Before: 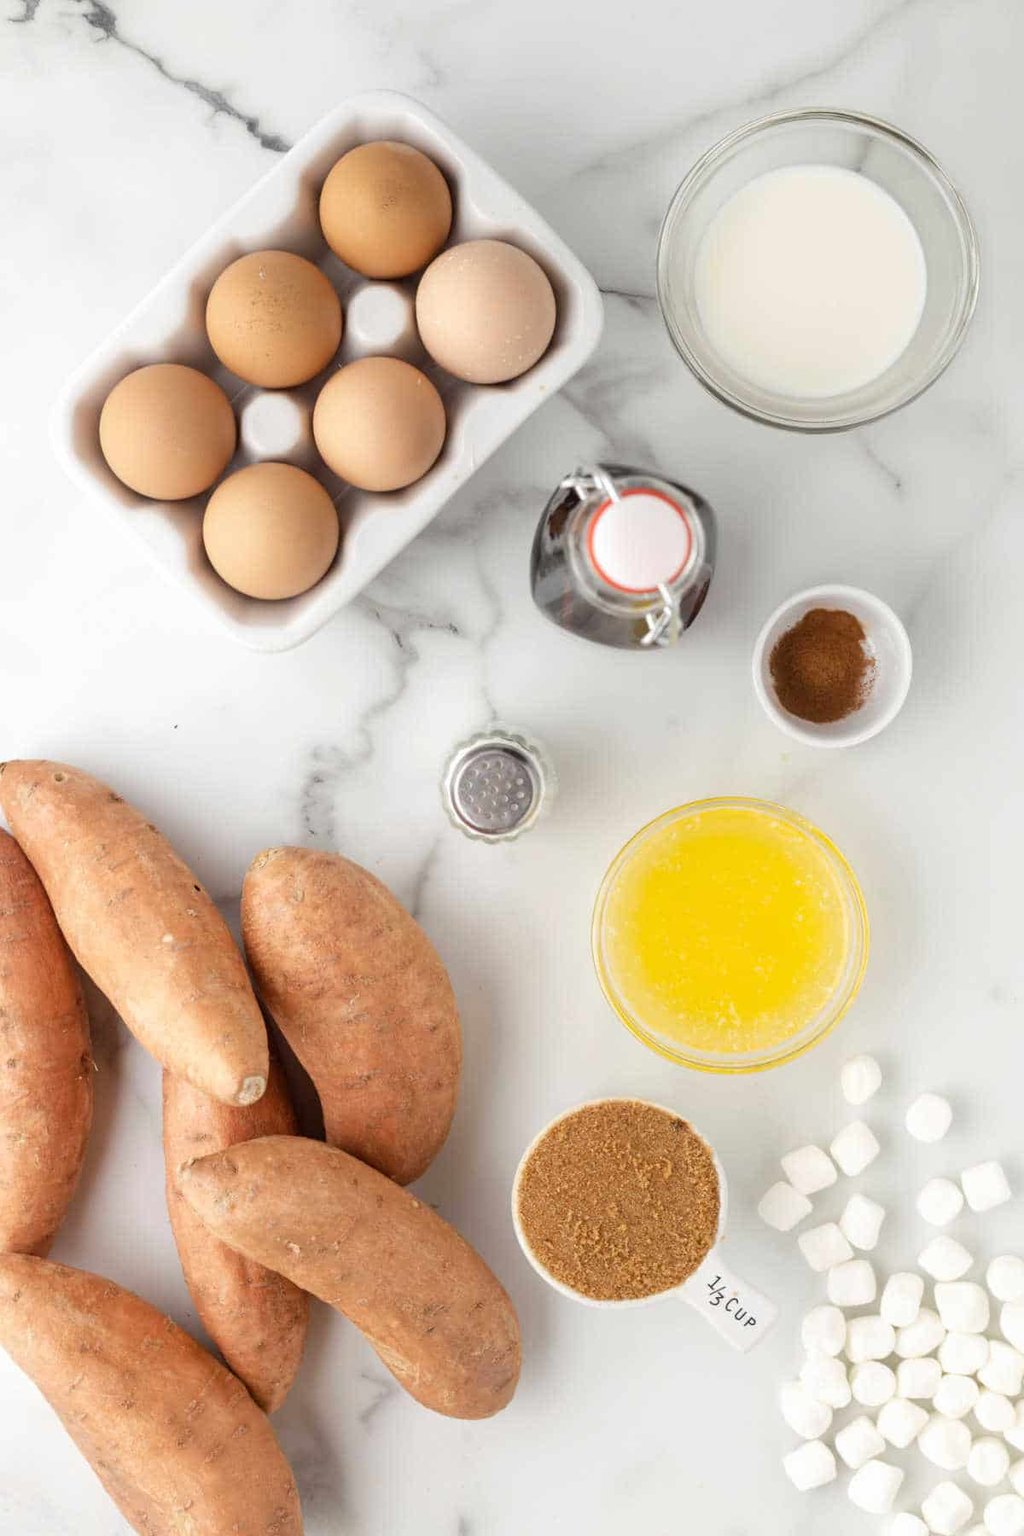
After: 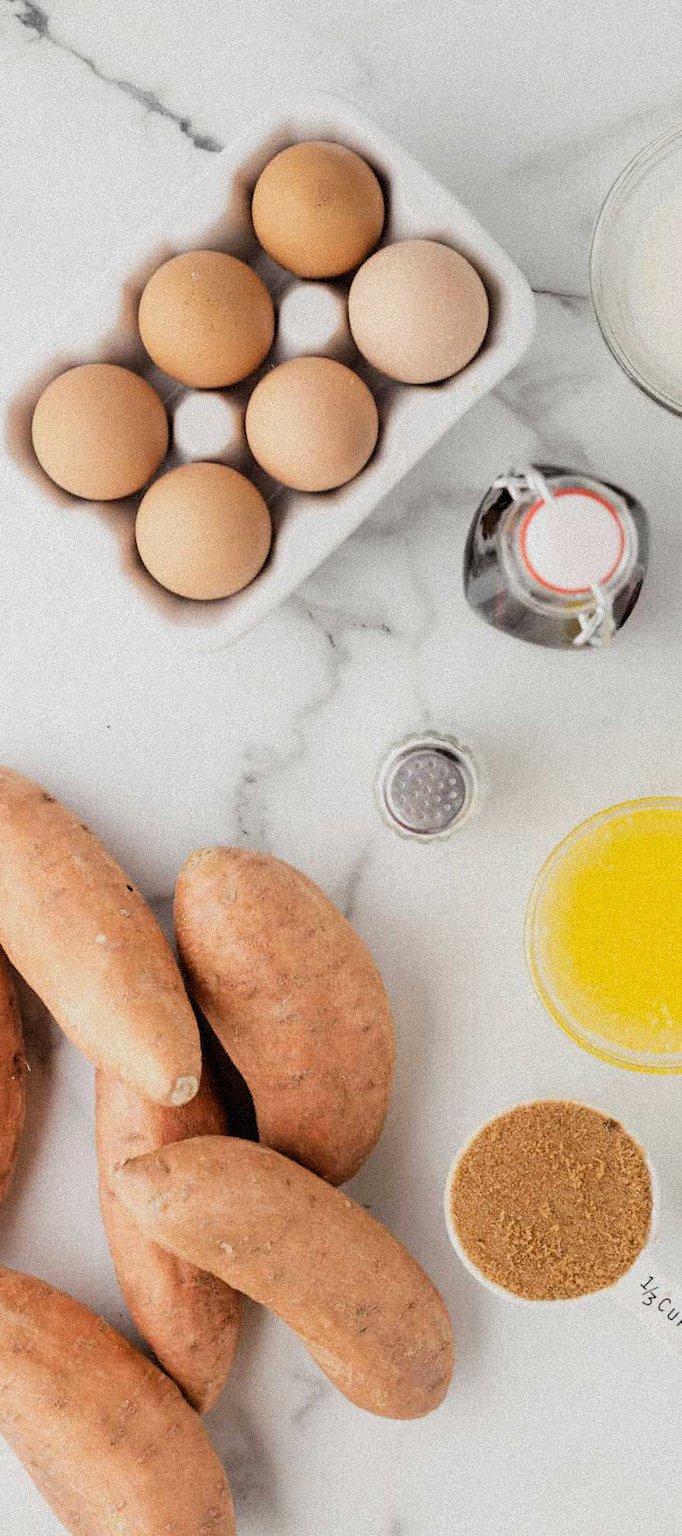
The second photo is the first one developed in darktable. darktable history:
crop and rotate: left 6.617%, right 26.717%
white balance: emerald 1
grain: coarseness 9.38 ISO, strength 34.99%, mid-tones bias 0%
filmic rgb: black relative exposure -7.65 EV, white relative exposure 4.56 EV, hardness 3.61, contrast 1.25
